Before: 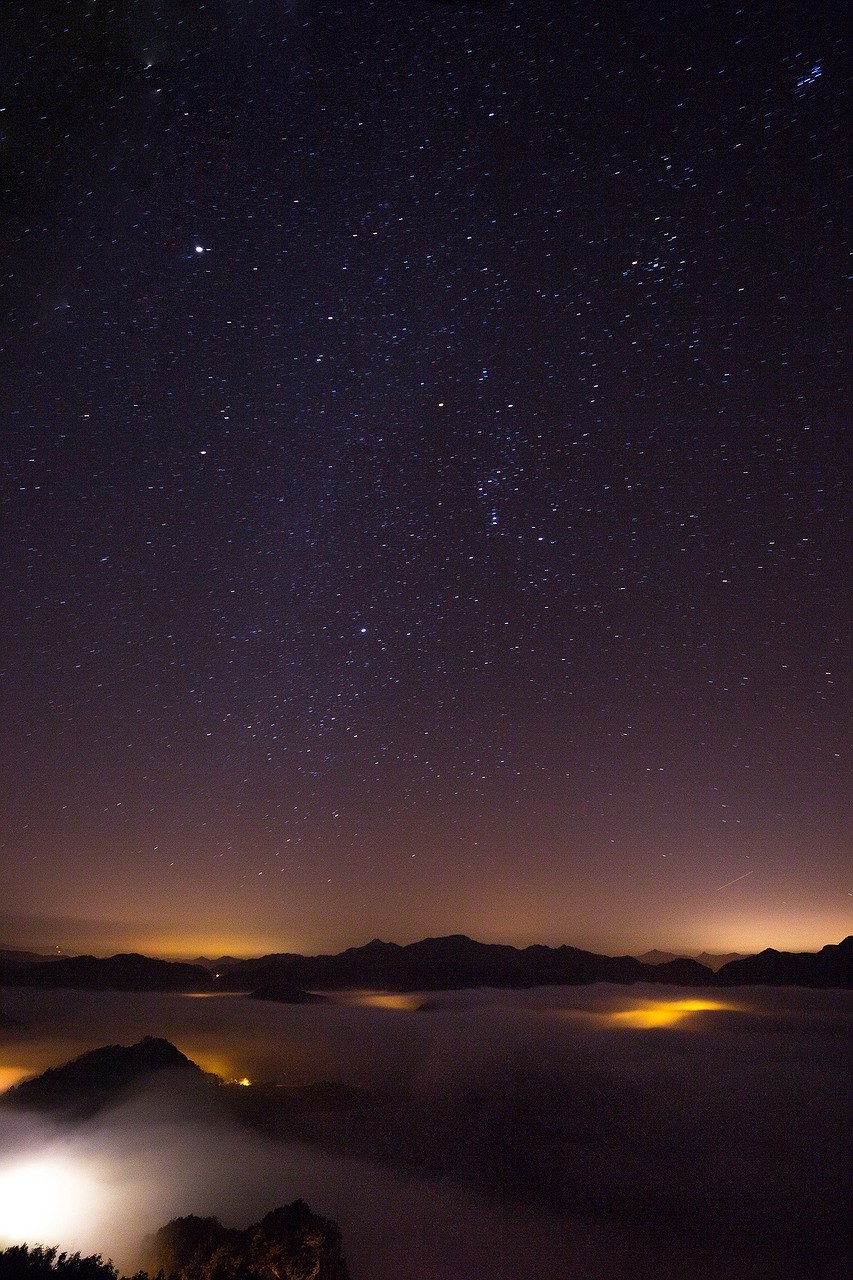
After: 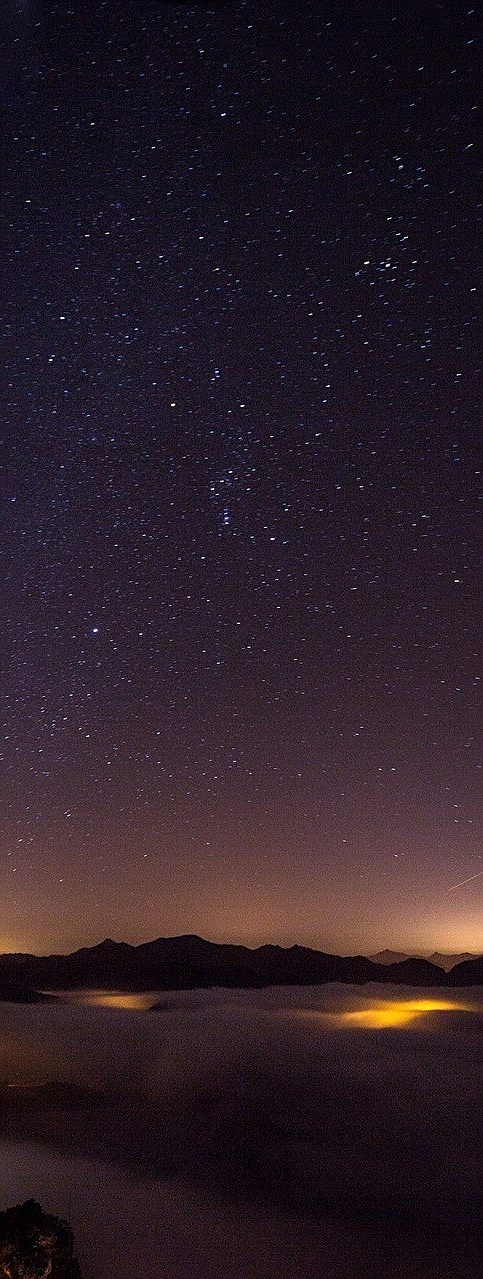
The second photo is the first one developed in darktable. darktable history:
sharpen: on, module defaults
local contrast: on, module defaults
crop: left 31.46%, top 0.005%, right 11.842%
